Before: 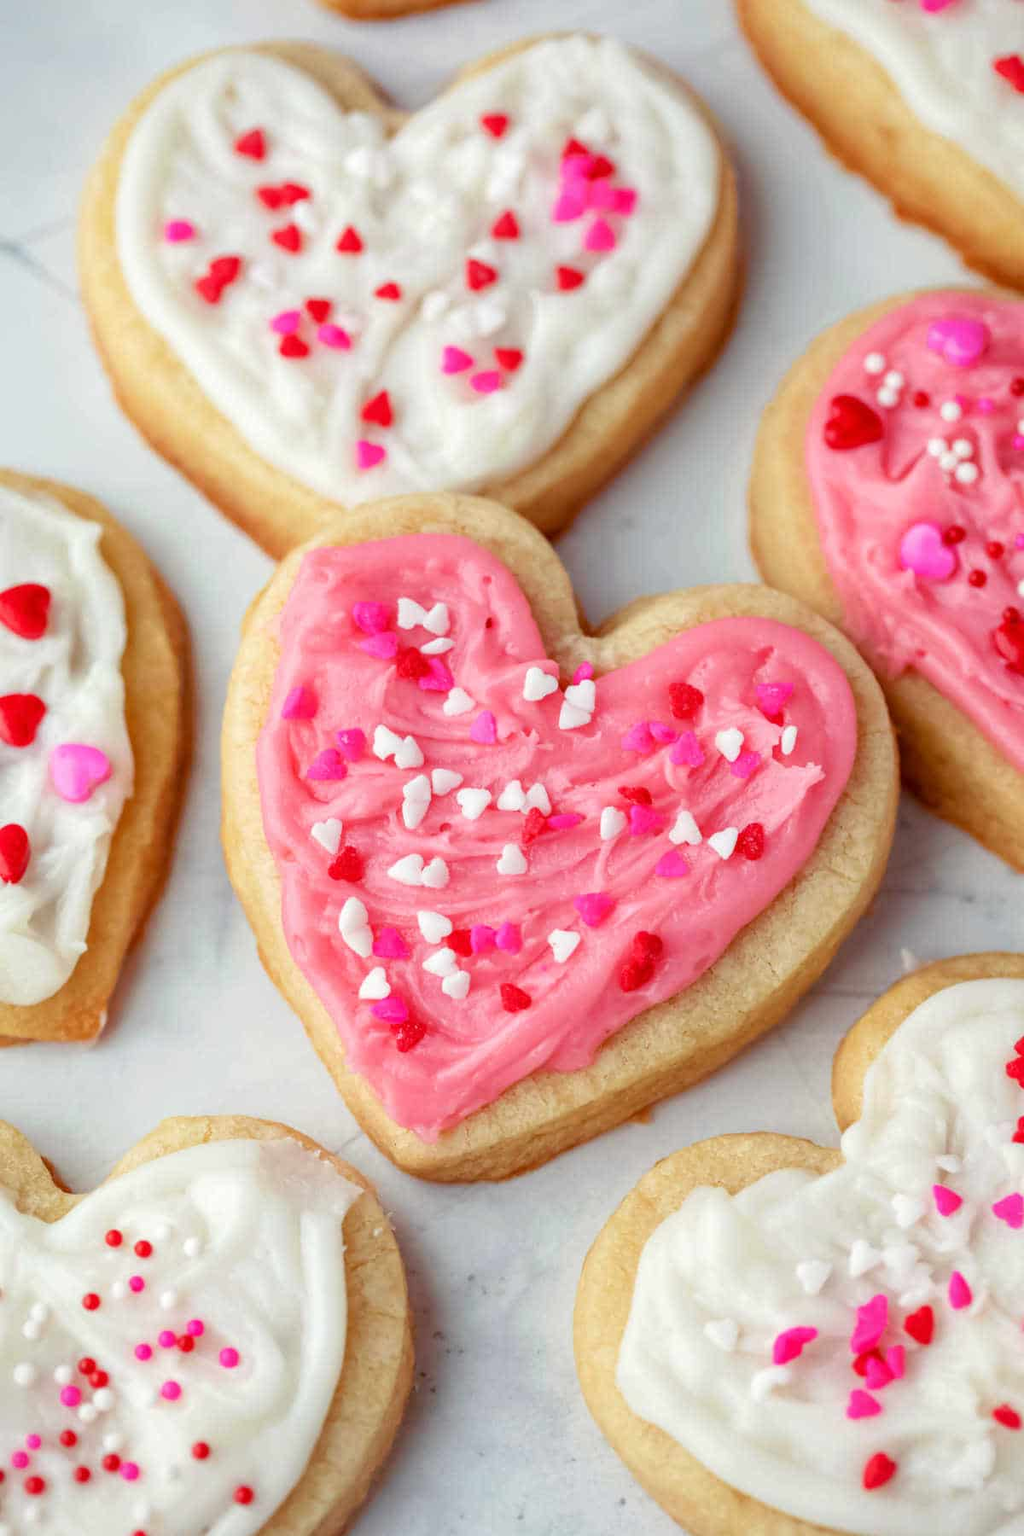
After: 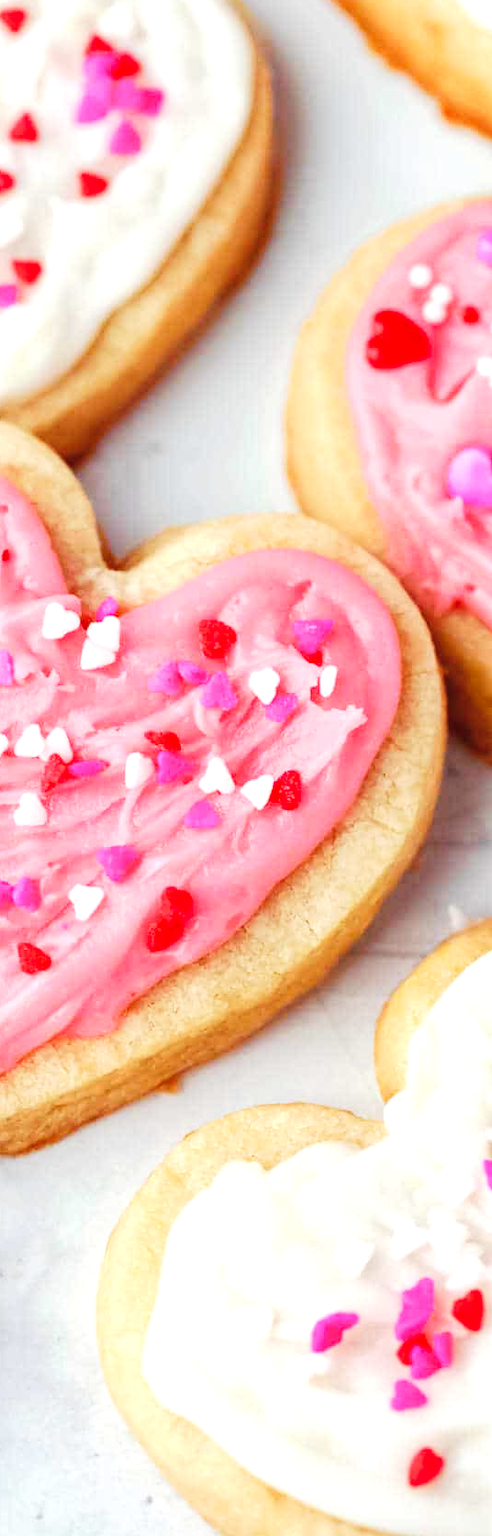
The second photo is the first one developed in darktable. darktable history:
tone curve: curves: ch0 [(0, 0.023) (0.217, 0.19) (0.754, 0.801) (1, 0.977)]; ch1 [(0, 0) (0.392, 0.398) (0.5, 0.5) (0.521, 0.529) (0.56, 0.592) (1, 1)]; ch2 [(0, 0) (0.5, 0.5) (0.579, 0.561) (0.65, 0.657) (1, 1)], preserve colors none
crop: left 47.275%, top 6.964%, right 7.923%
exposure: black level correction 0, exposure 0.697 EV, compensate highlight preservation false
